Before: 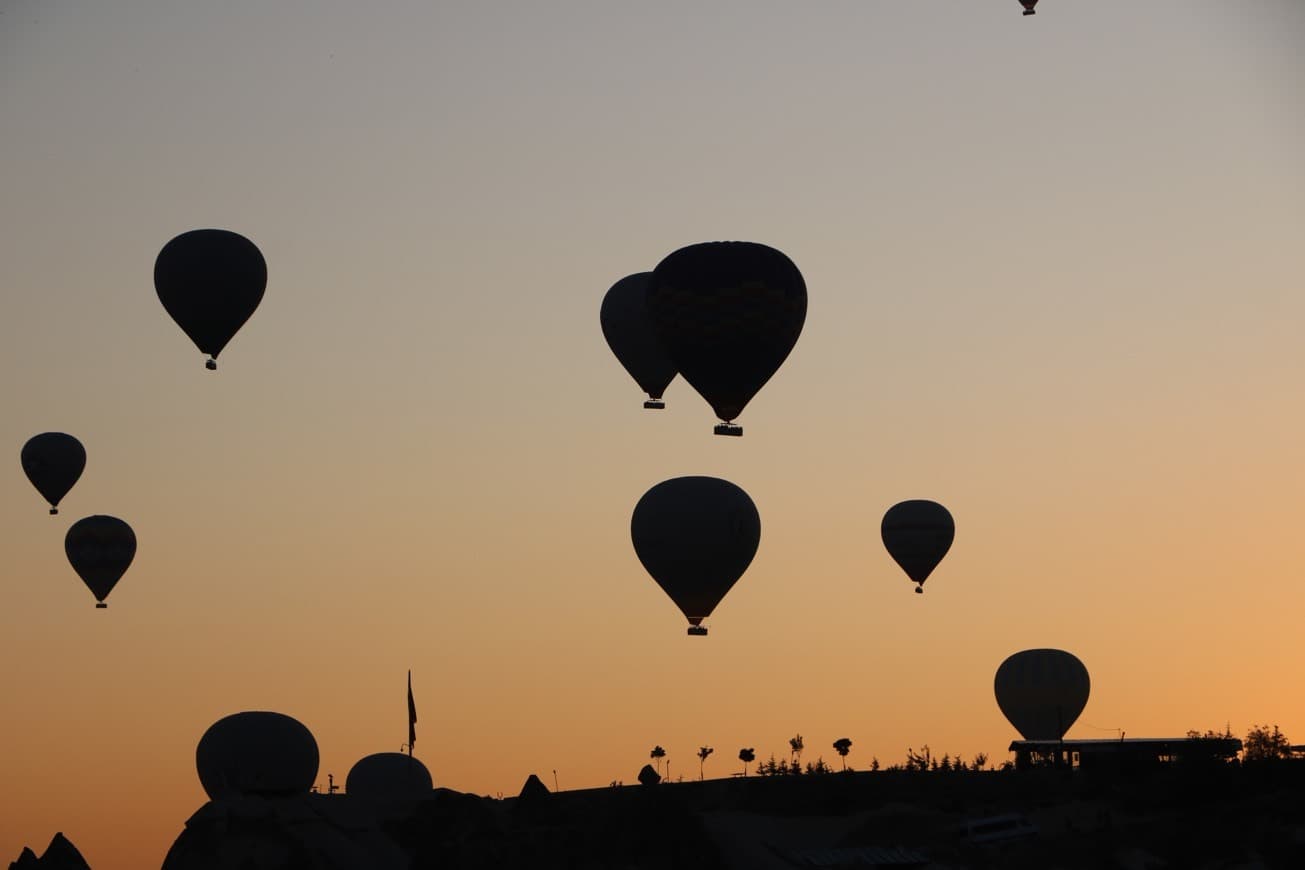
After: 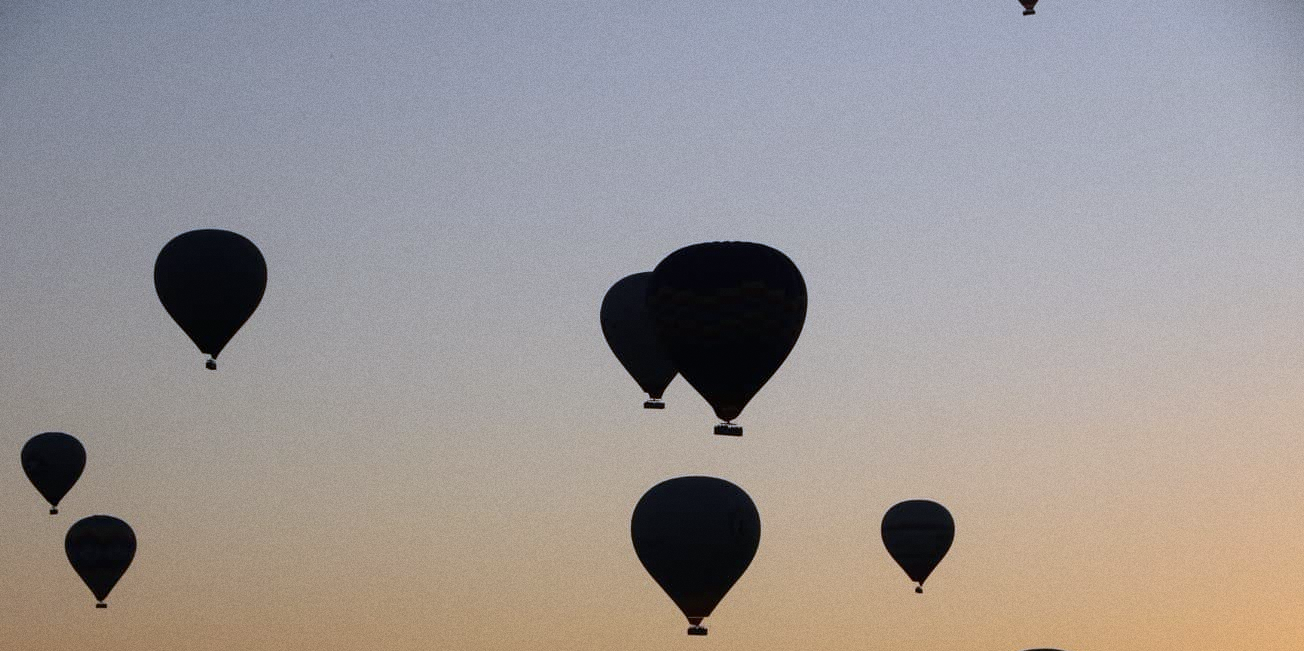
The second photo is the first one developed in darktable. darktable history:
crop: bottom 24.967%
grain: on, module defaults
tone equalizer: on, module defaults
white balance: red 0.948, green 1.02, blue 1.176
local contrast: highlights 100%, shadows 100%, detail 120%, midtone range 0.2
